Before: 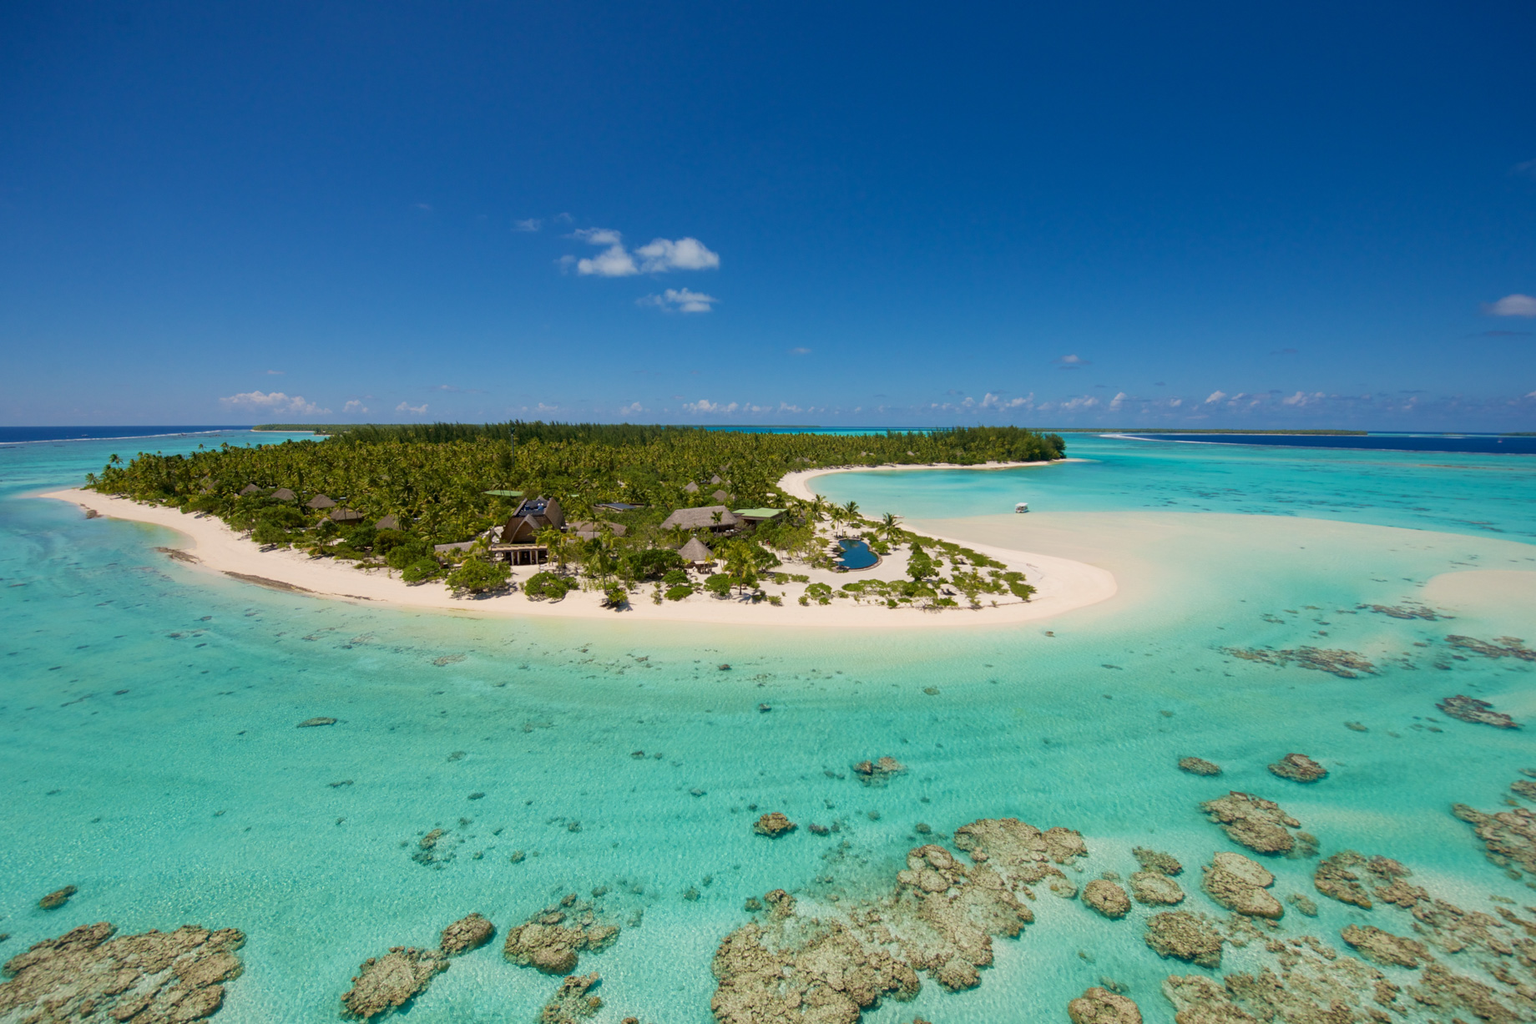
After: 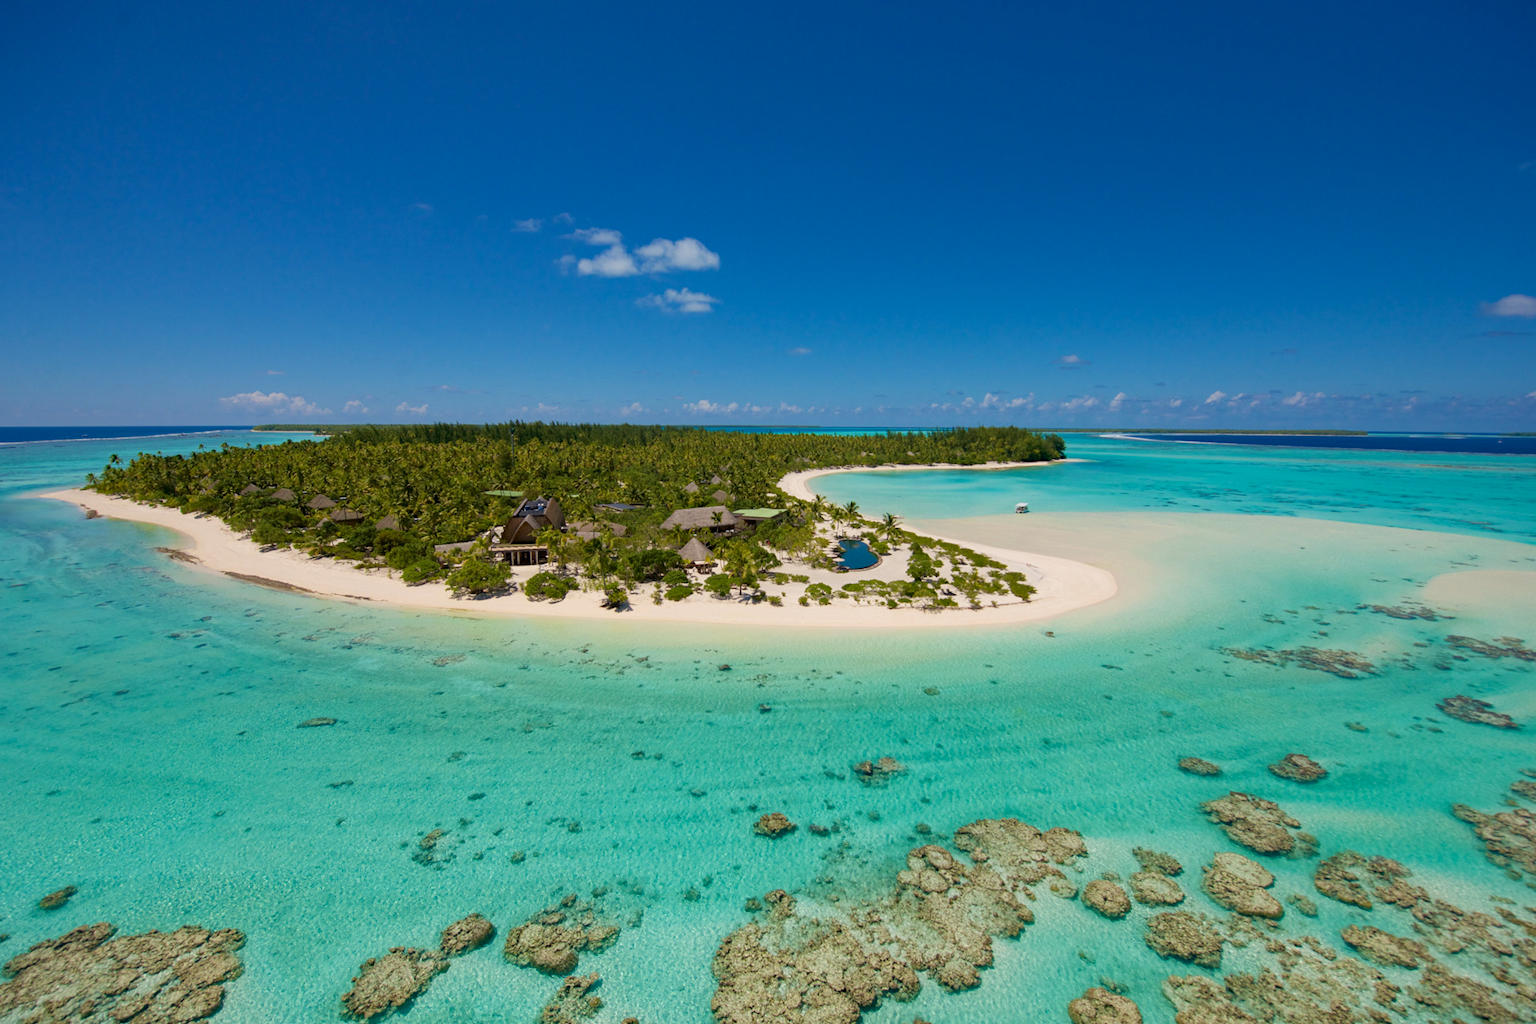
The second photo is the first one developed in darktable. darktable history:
shadows and highlights: shadows 32.25, highlights -33.01, soften with gaussian
haze removal: adaptive false
